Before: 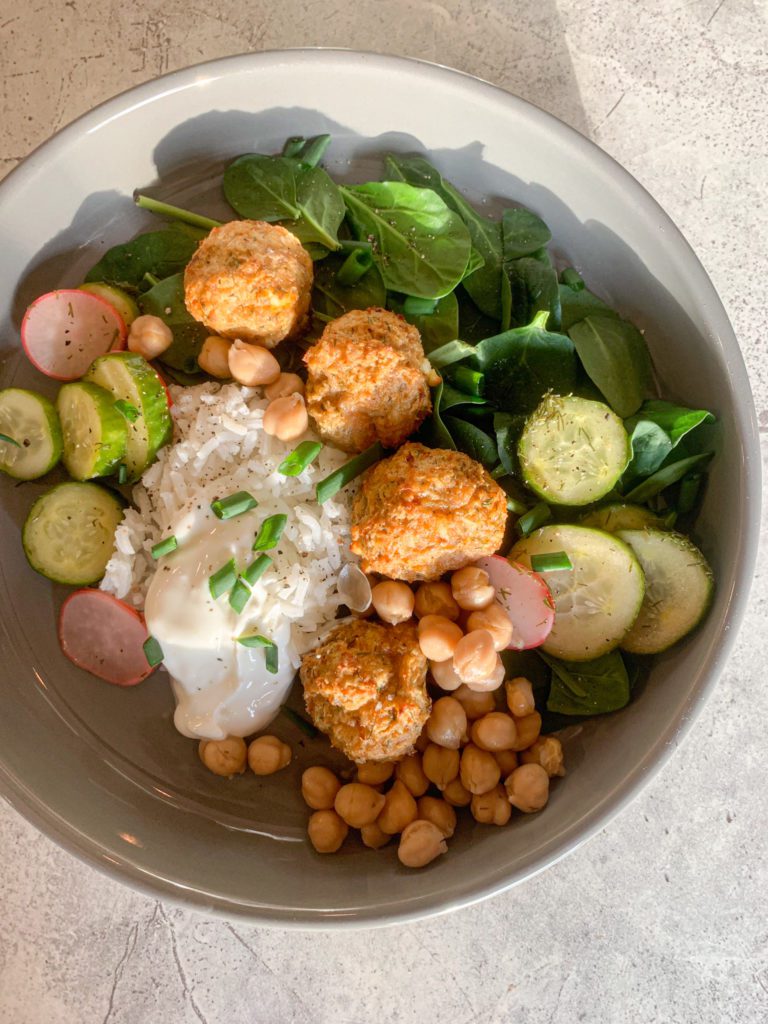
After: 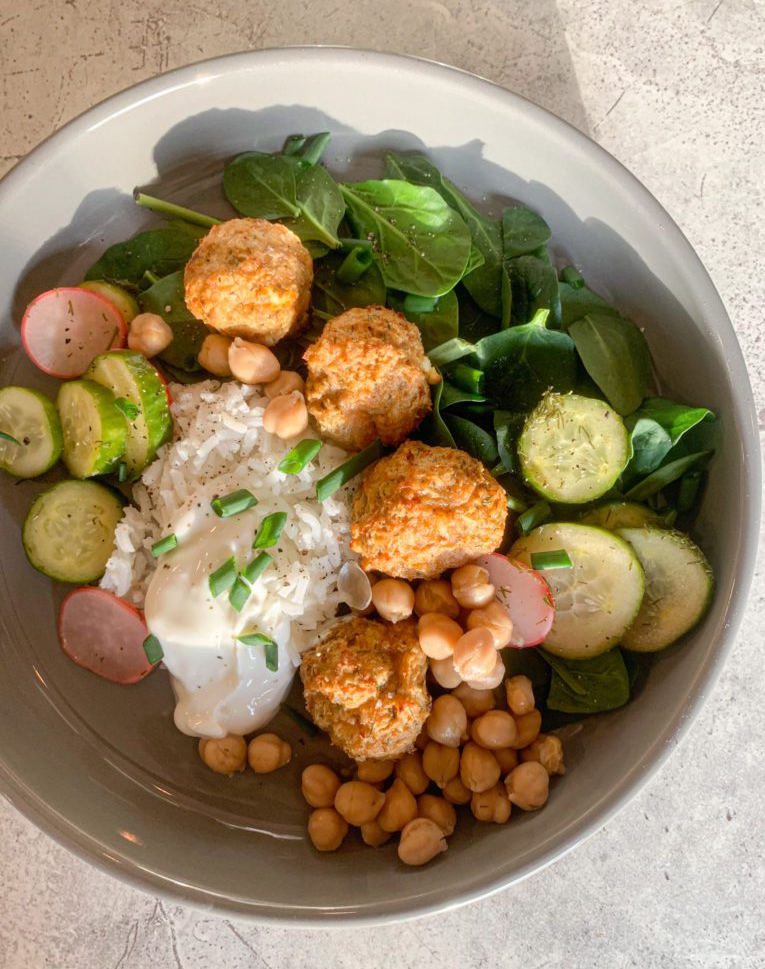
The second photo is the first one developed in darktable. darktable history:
crop: top 0.257%, right 0.256%, bottom 5.085%
